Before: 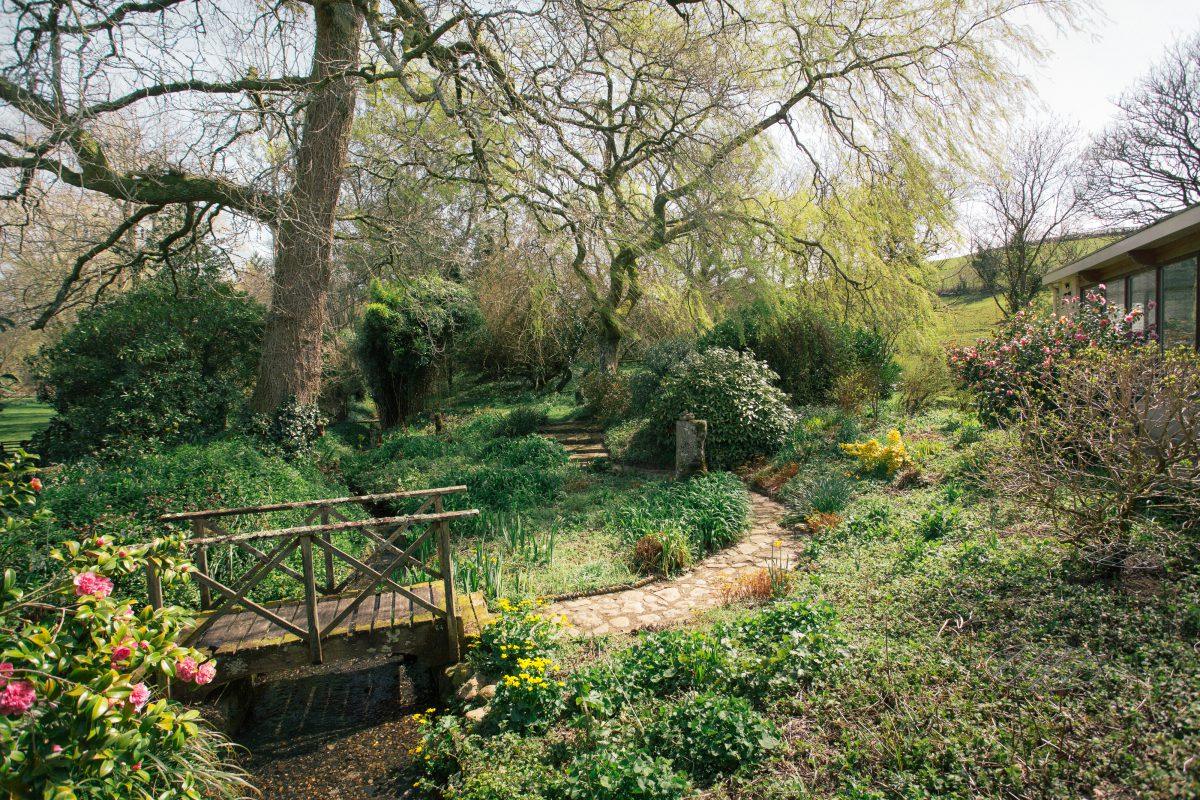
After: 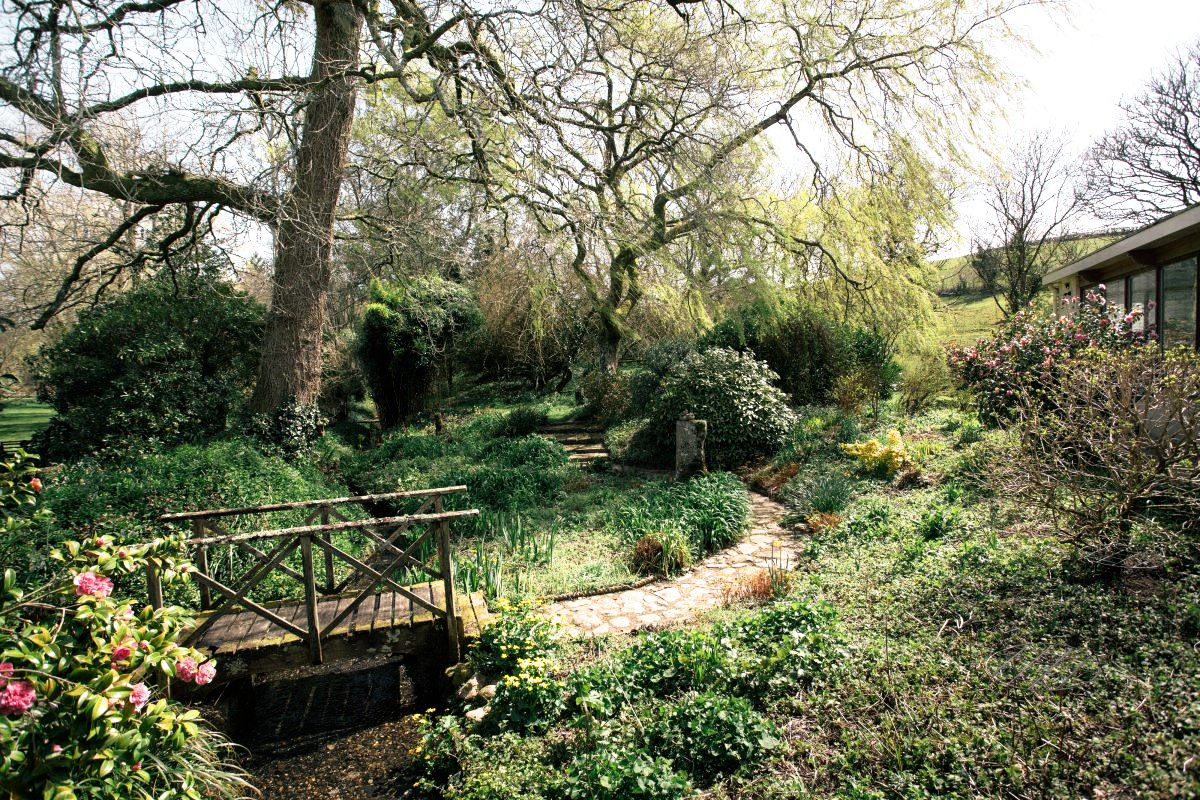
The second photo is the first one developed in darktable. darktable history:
filmic rgb: black relative exposure -7.97 EV, white relative exposure 2.18 EV, hardness 6.95
